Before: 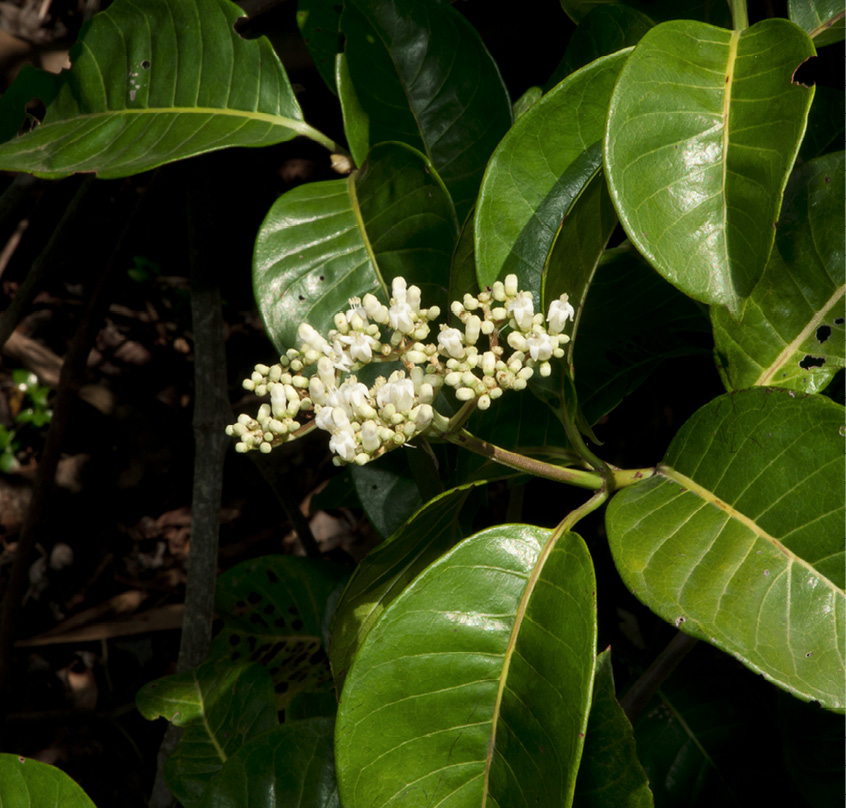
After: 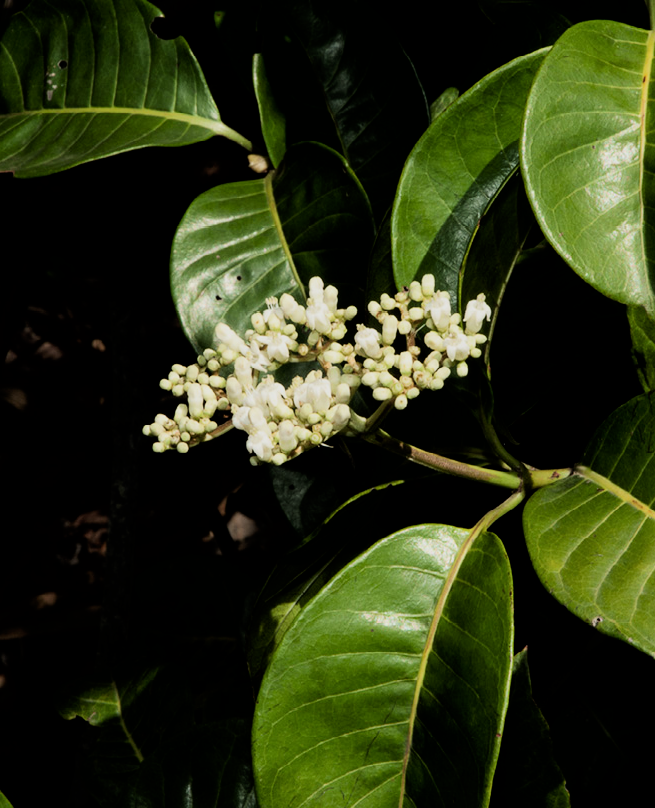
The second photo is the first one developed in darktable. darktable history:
contrast brightness saturation: contrast 0.08, saturation 0.02
filmic rgb: black relative exposure -5 EV, hardness 2.88, contrast 1.3
crop: left 9.88%, right 12.664%
